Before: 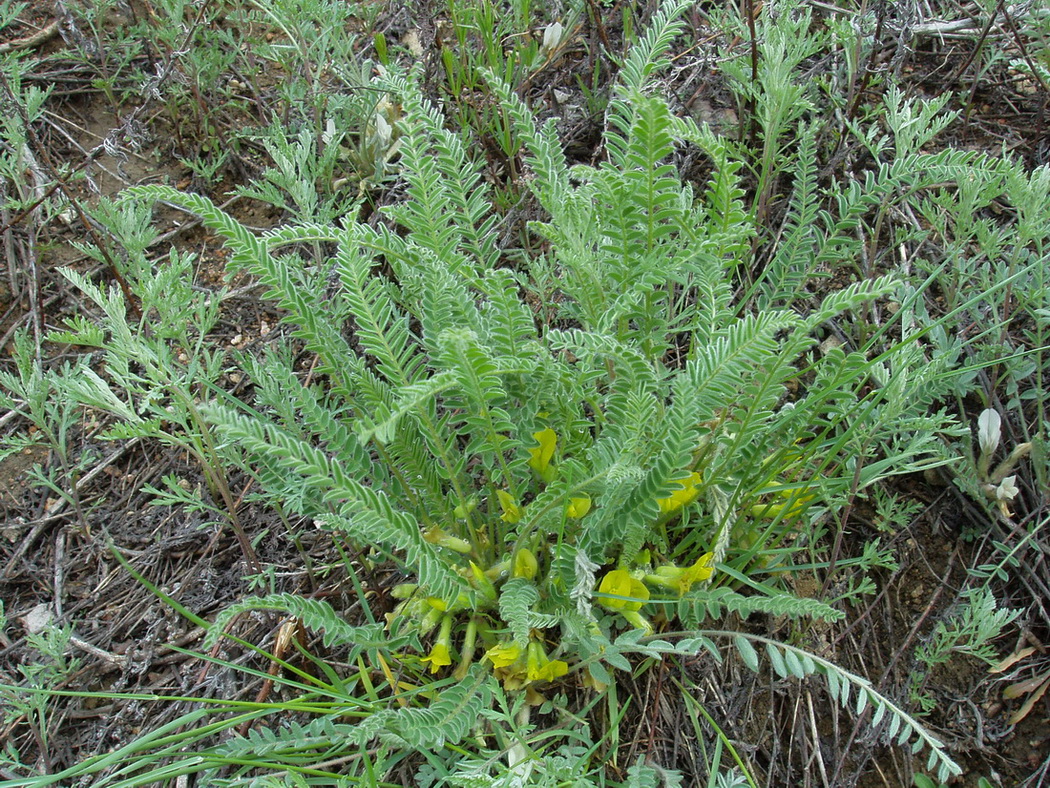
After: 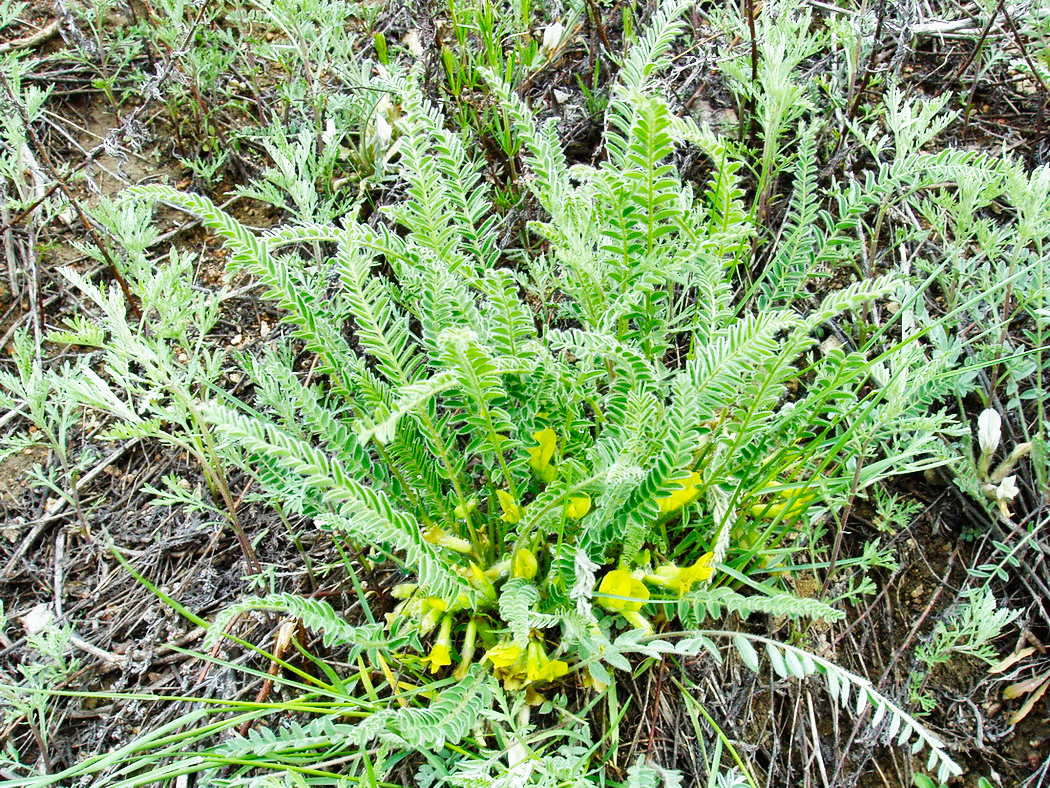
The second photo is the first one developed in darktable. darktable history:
base curve: curves: ch0 [(0, 0) (0.007, 0.004) (0.027, 0.03) (0.046, 0.07) (0.207, 0.54) (0.442, 0.872) (0.673, 0.972) (1, 1)], preserve colors none
shadows and highlights: shadows 30.63, highlights -63.22, shadows color adjustment 98%, highlights color adjustment 58.61%, soften with gaussian
rgb curve: mode RGB, independent channels
